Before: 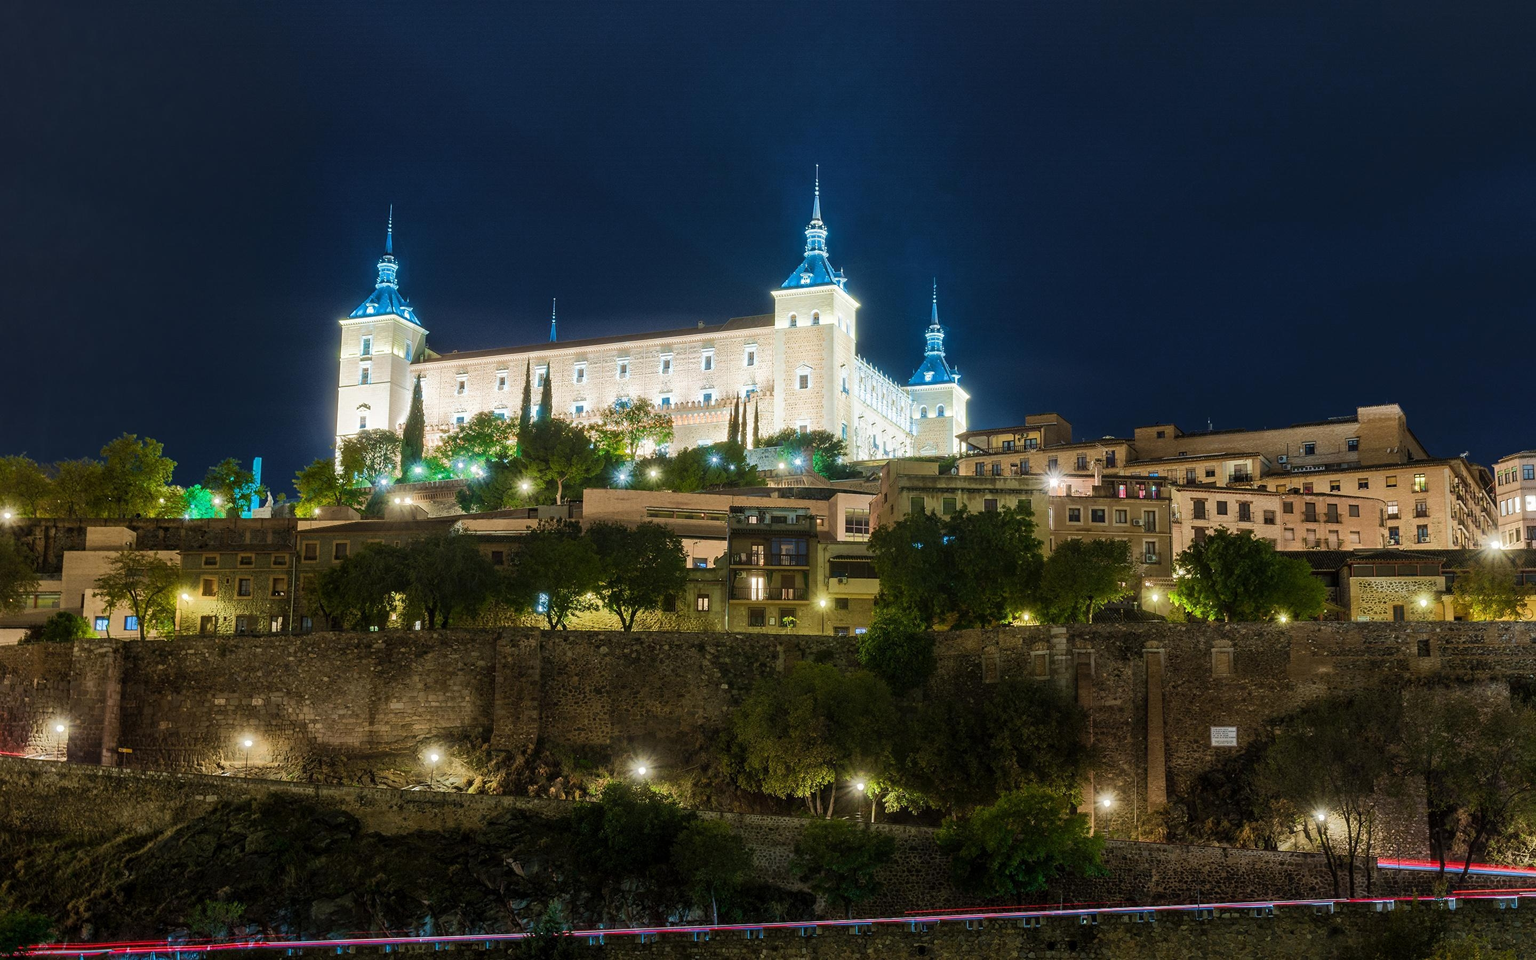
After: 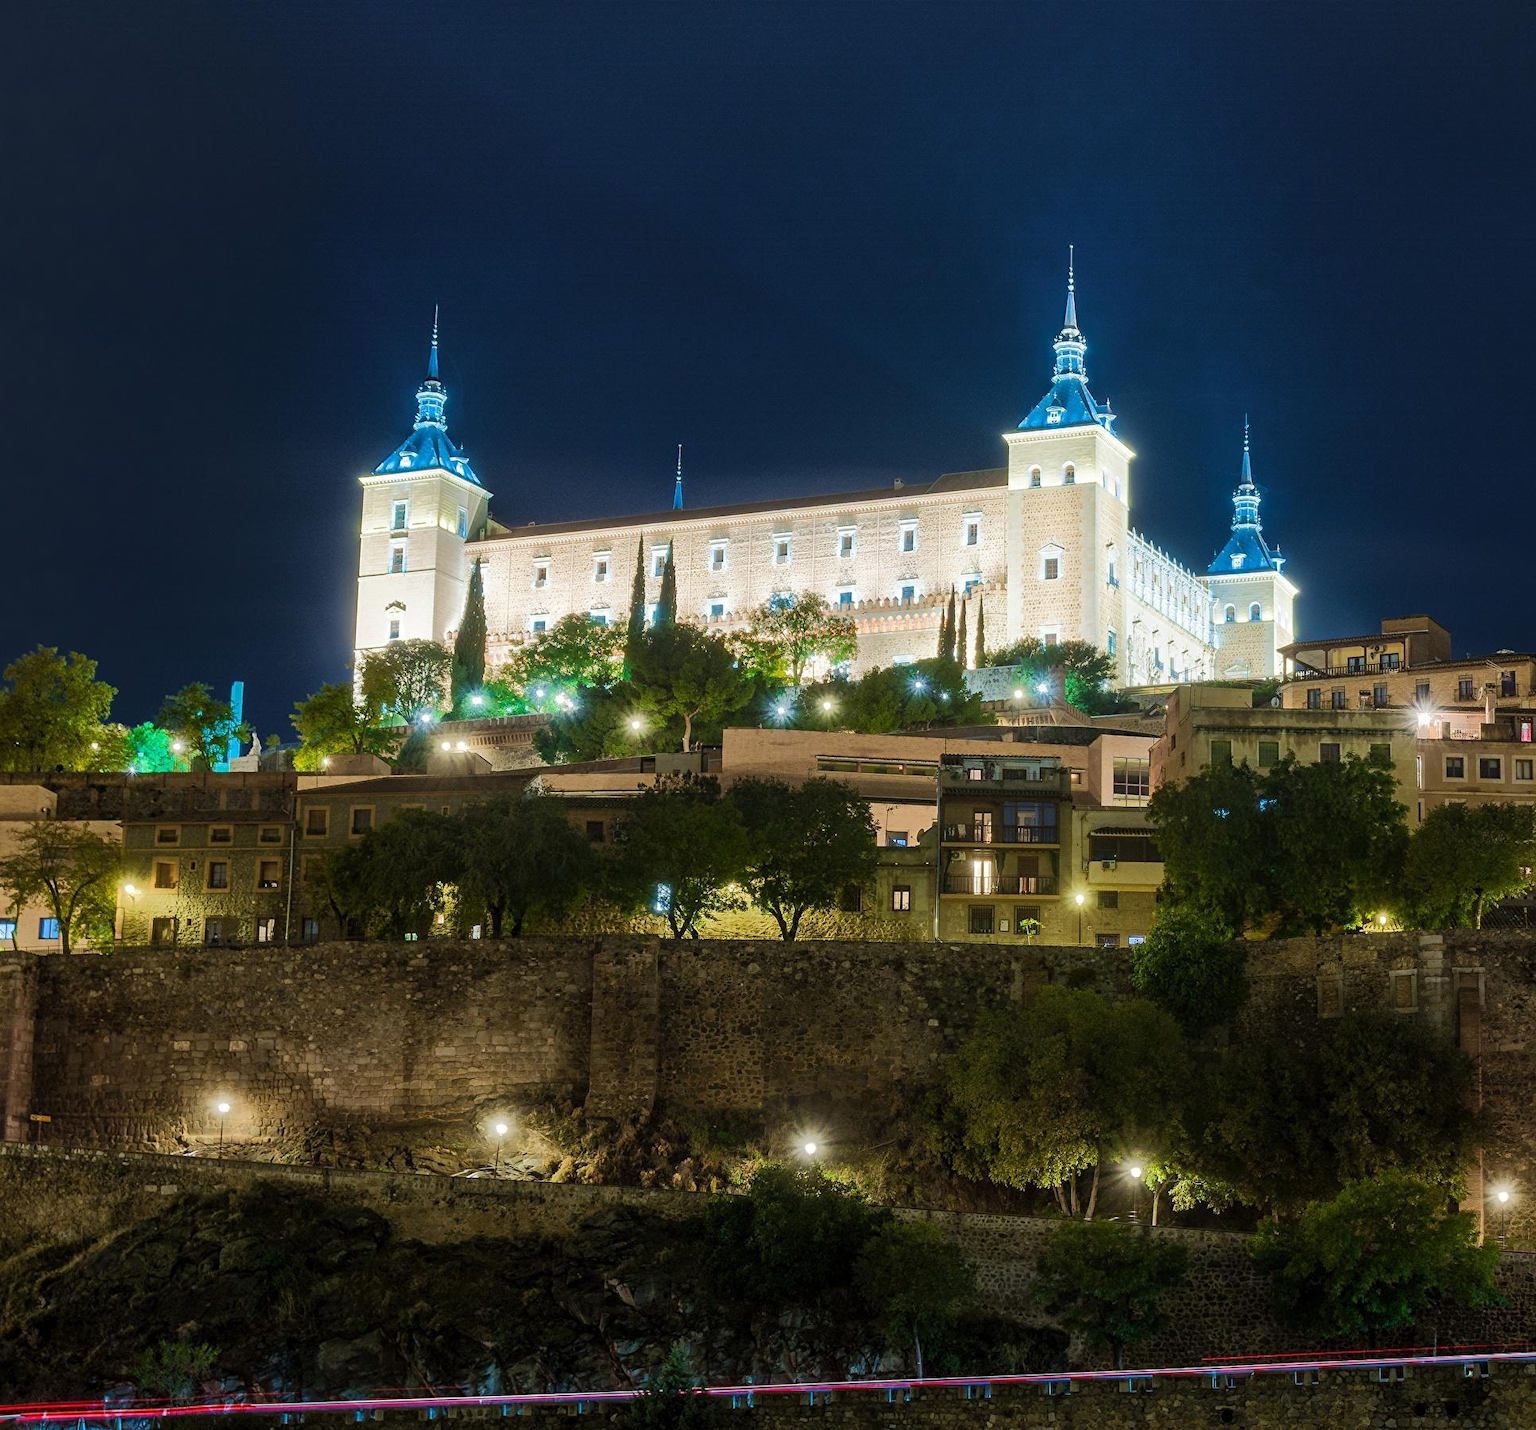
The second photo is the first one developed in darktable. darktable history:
crop and rotate: left 6.412%, right 26.444%
